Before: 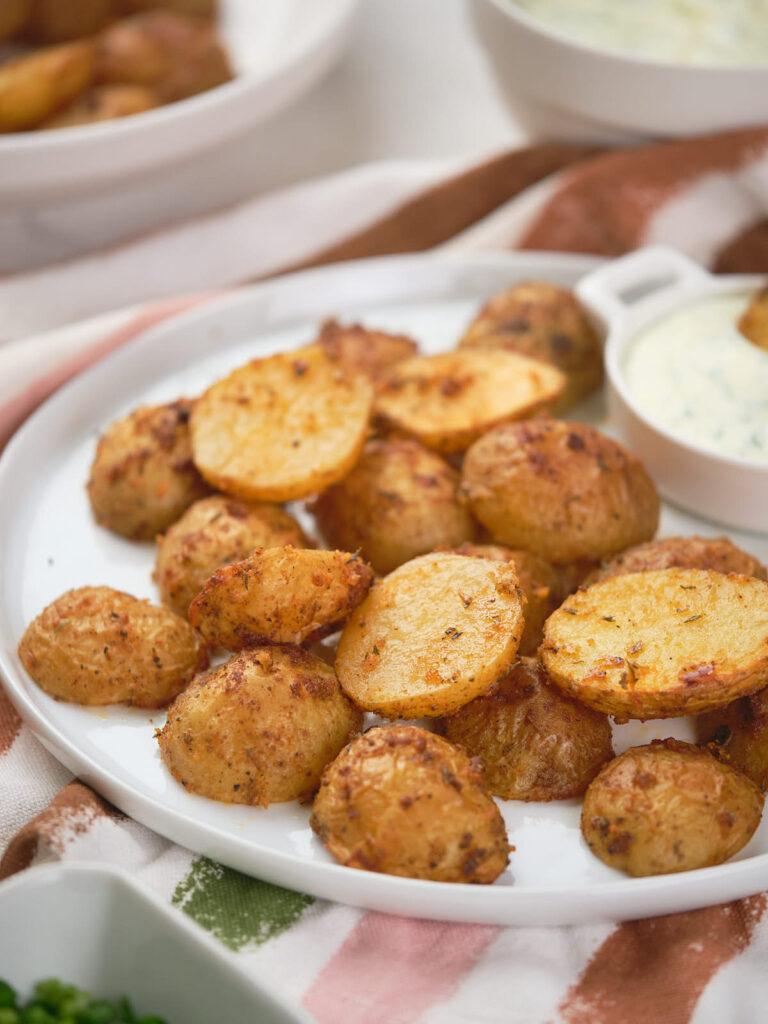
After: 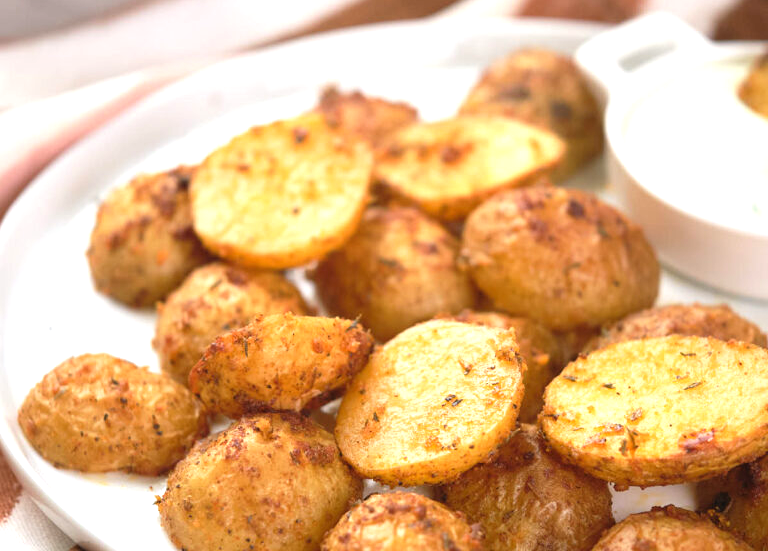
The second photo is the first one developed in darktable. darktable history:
crop and rotate: top 22.807%, bottom 23.353%
tone equalizer: -8 EV -0.739 EV, -7 EV -0.704 EV, -6 EV -0.58 EV, -5 EV -0.384 EV, -3 EV 0.381 EV, -2 EV 0.6 EV, -1 EV 0.697 EV, +0 EV 0.719 EV
